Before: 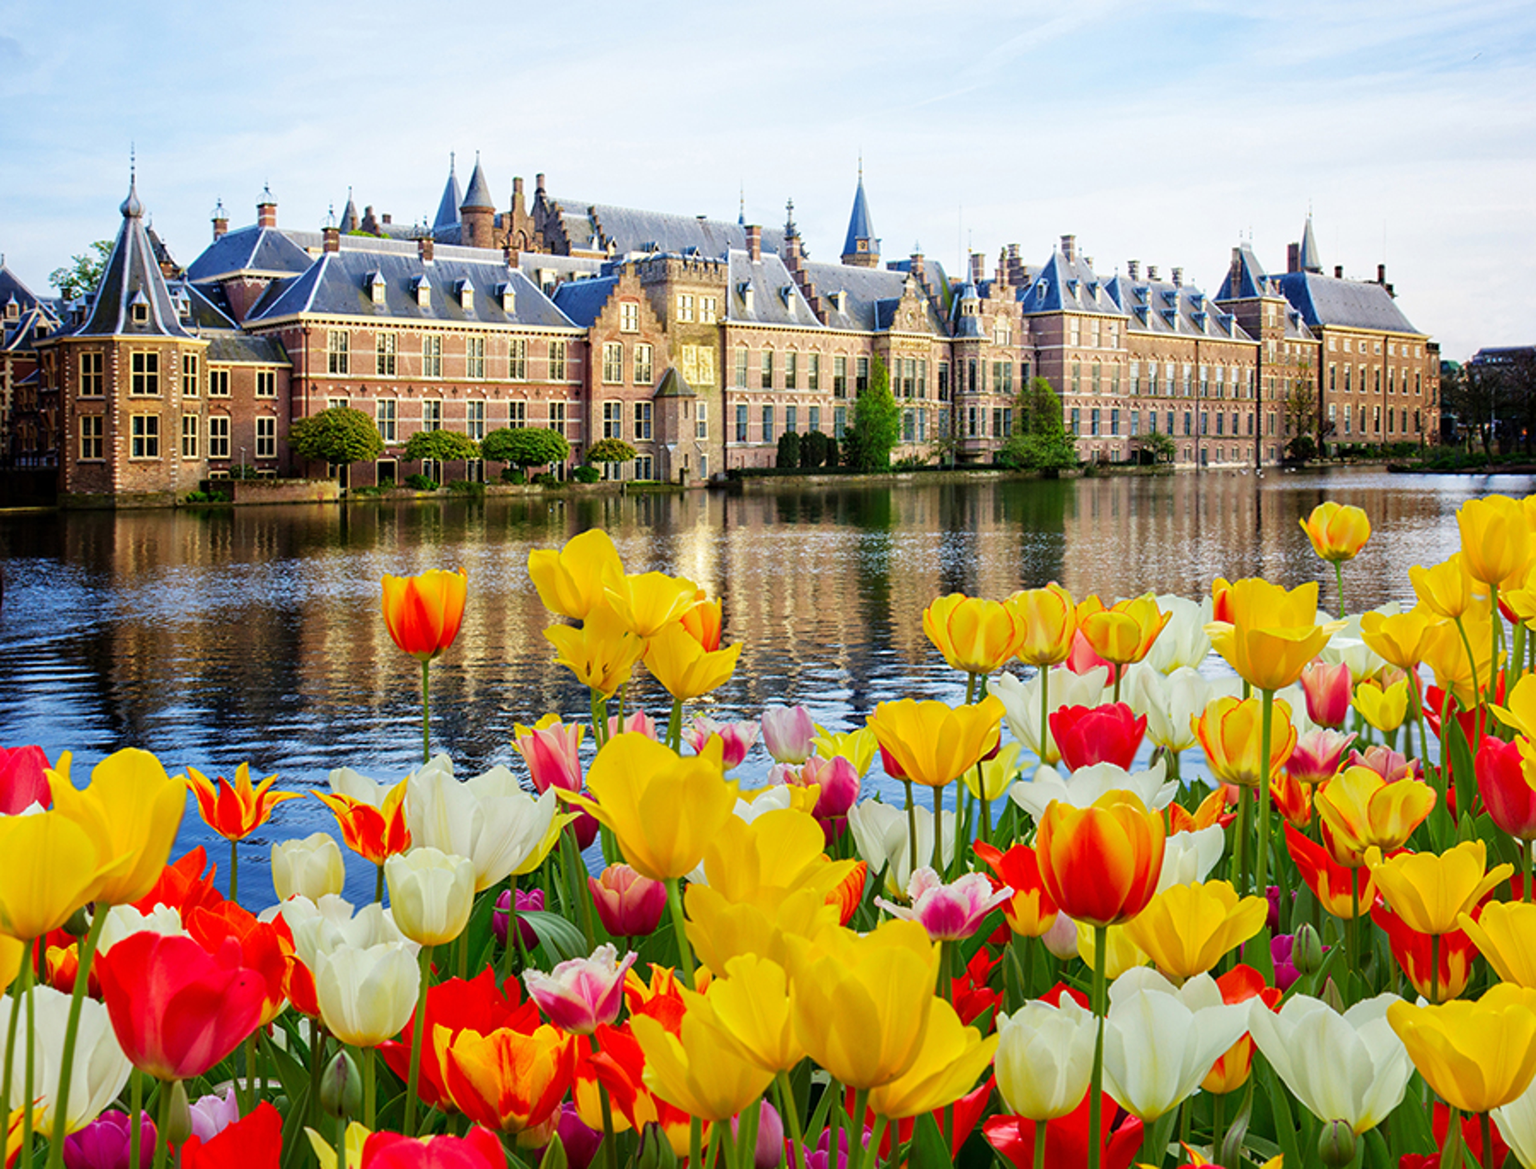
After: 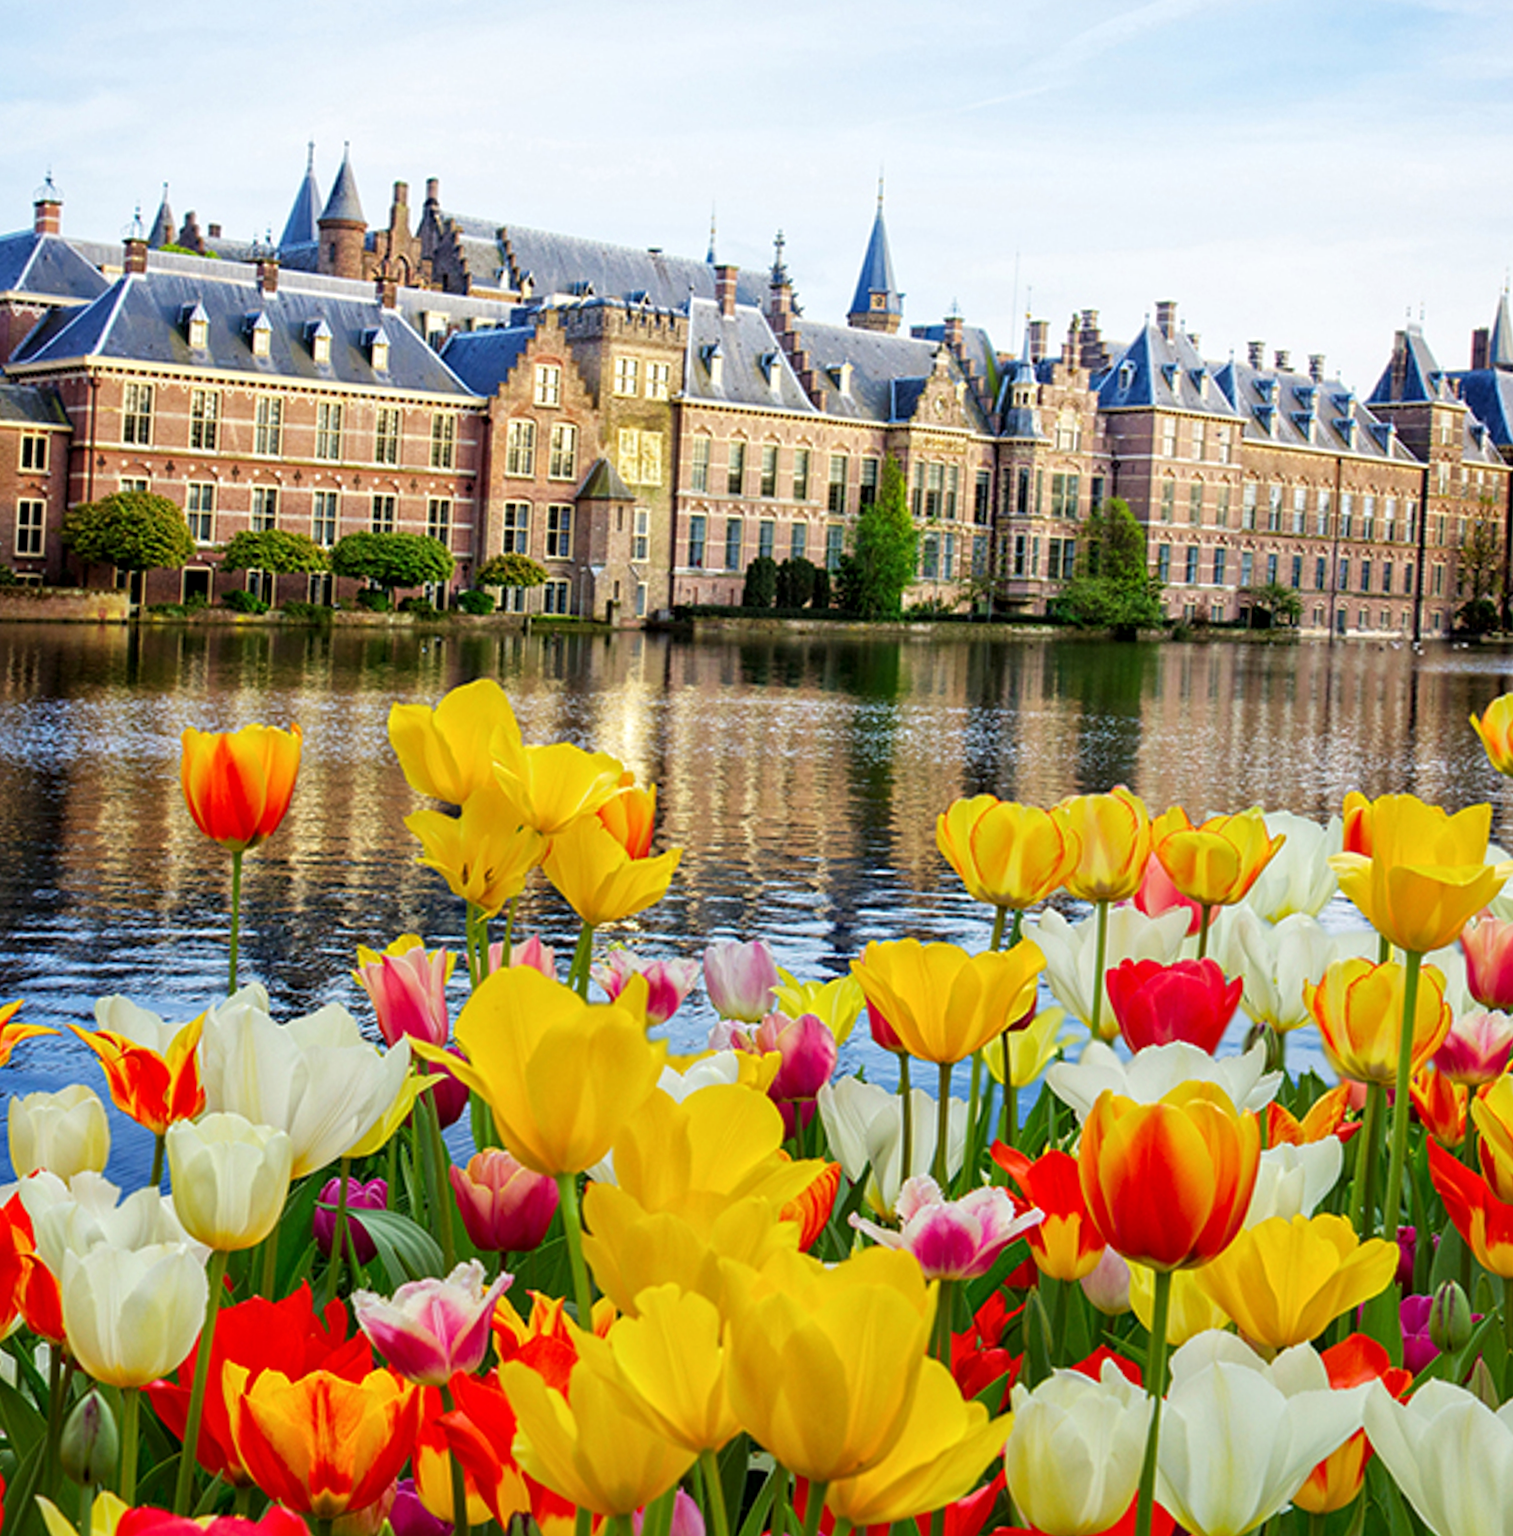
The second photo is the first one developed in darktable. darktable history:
crop and rotate: angle -2.88°, left 14.258%, top 0.025%, right 10.814%, bottom 0.07%
local contrast: highlights 100%, shadows 101%, detail 120%, midtone range 0.2
